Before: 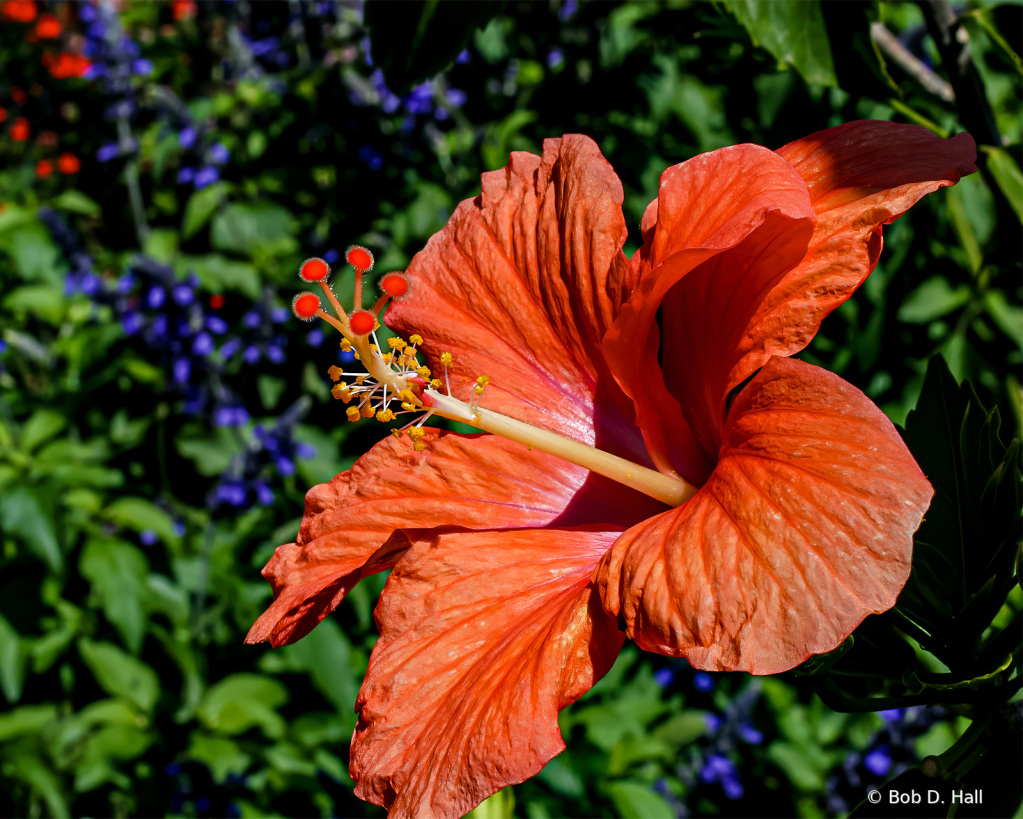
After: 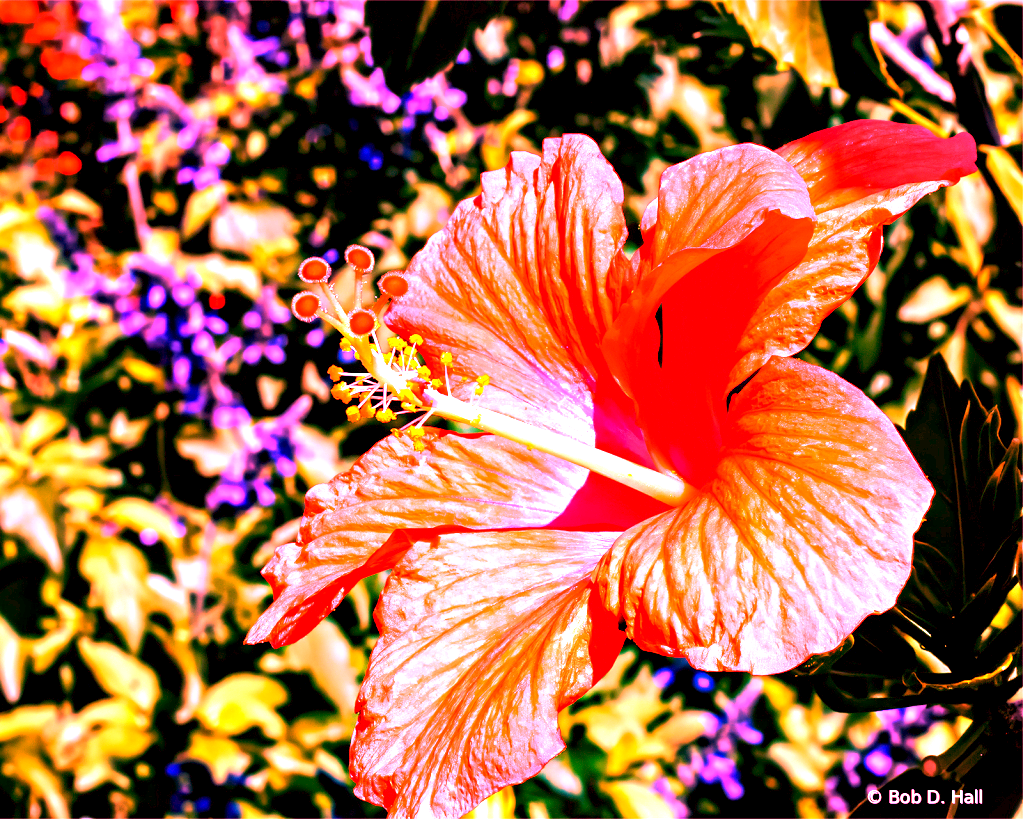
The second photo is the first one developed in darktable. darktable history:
exposure: black level correction 0.001, exposure 2 EV, compensate highlight preservation false
white balance: red 4.26, blue 1.802
